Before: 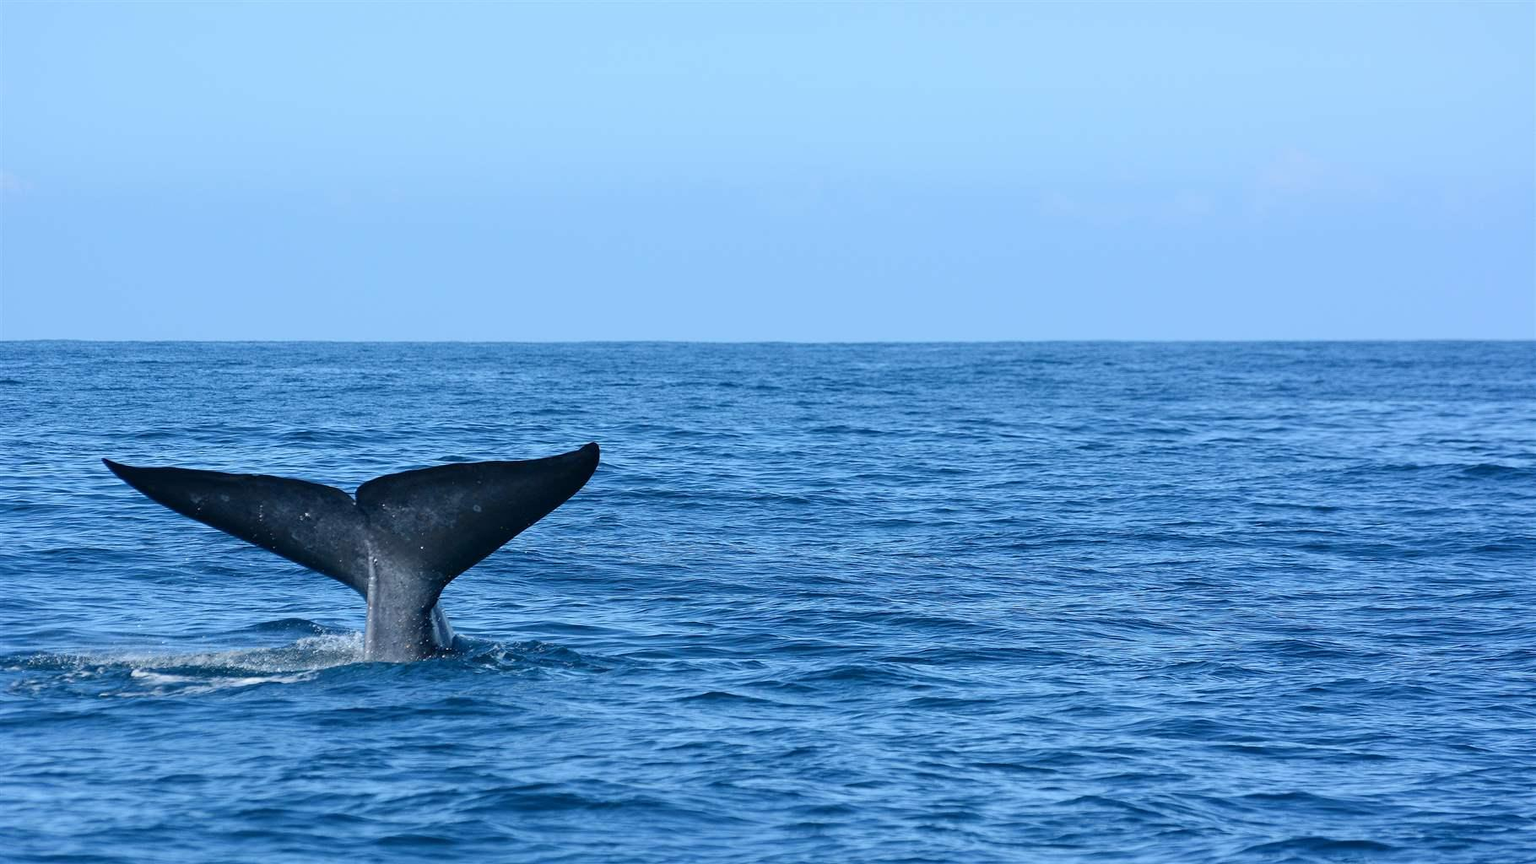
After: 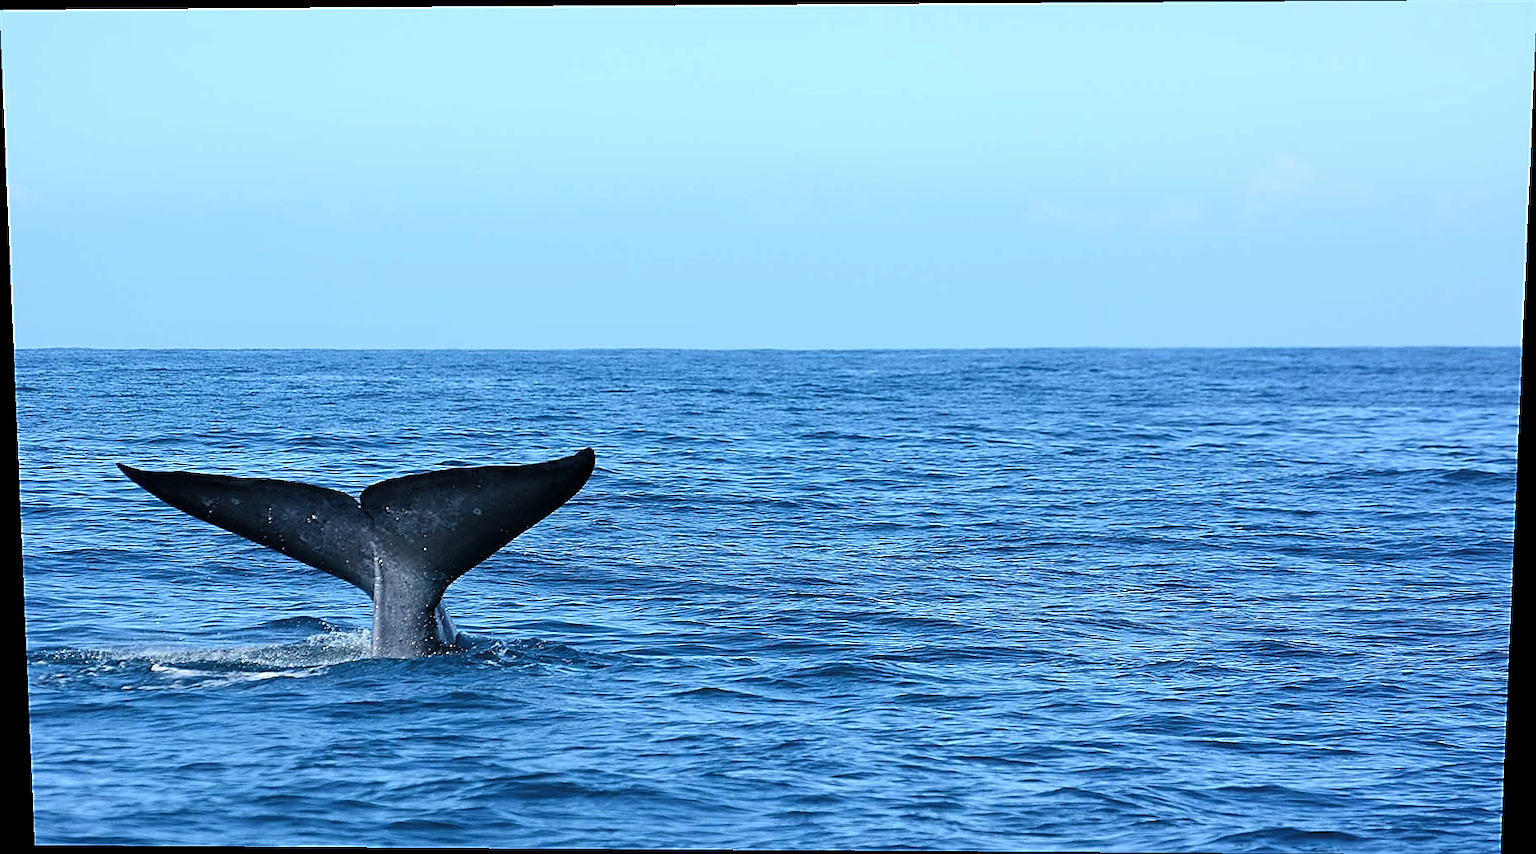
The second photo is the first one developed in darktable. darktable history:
rotate and perspective: lens shift (vertical) 0.048, lens shift (horizontal) -0.024, automatic cropping off
sharpen: radius 1.4, amount 1.25, threshold 0.7
contrast equalizer: octaves 7, y [[0.6 ×6], [0.55 ×6], [0 ×6], [0 ×6], [0 ×6]], mix -0.2
levels: levels [0.055, 0.477, 0.9]
